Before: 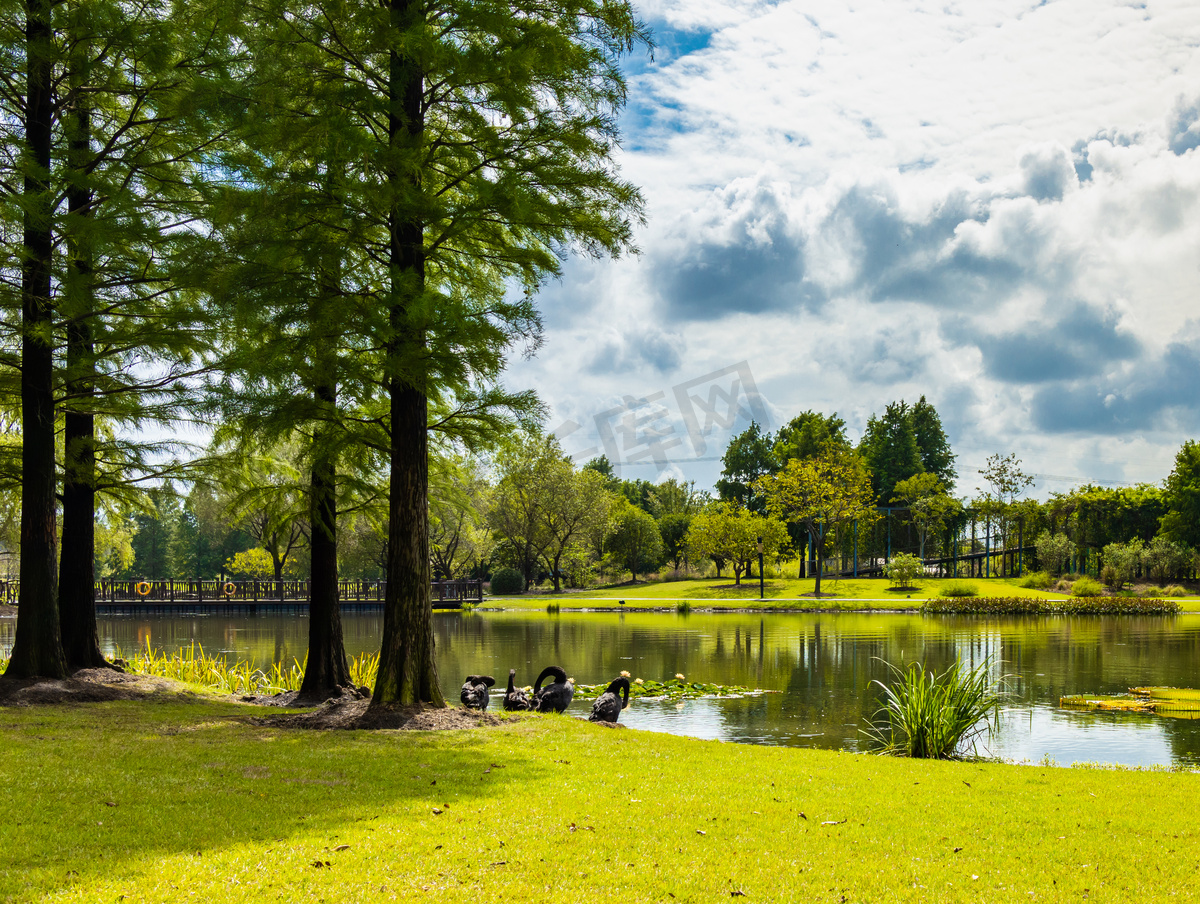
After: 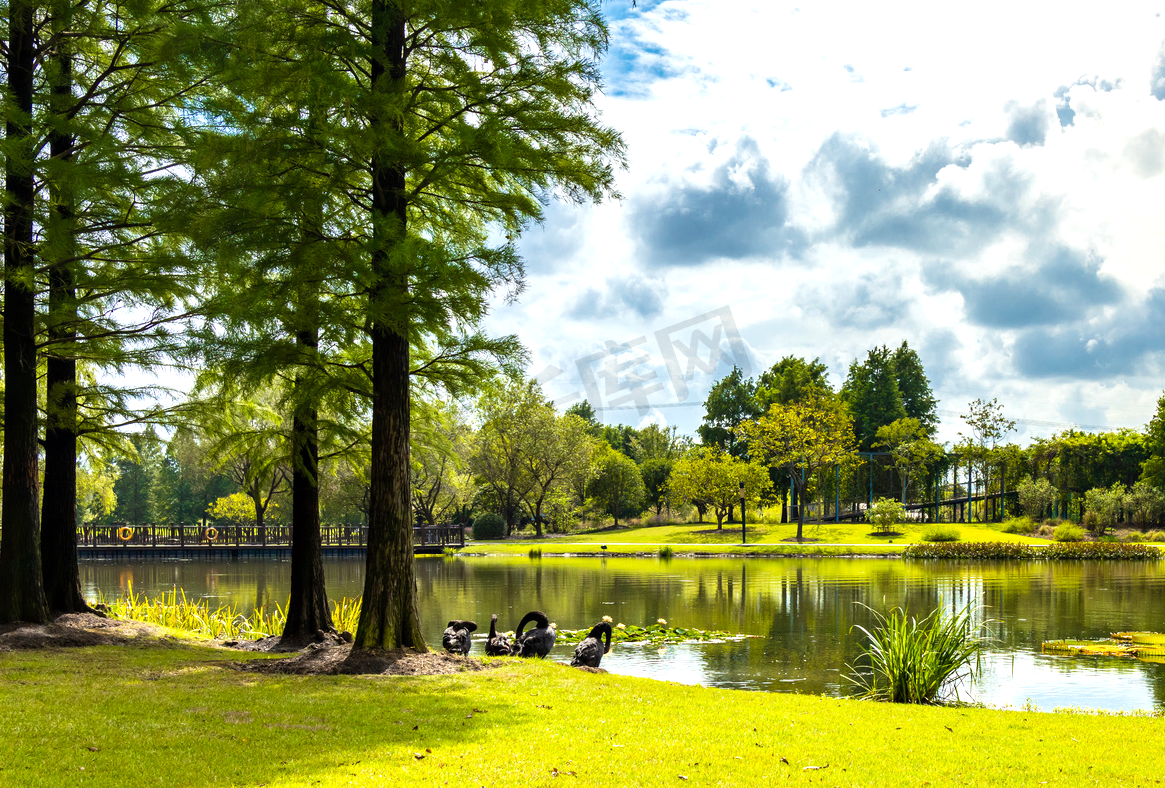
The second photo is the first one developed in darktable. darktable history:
exposure: black level correction 0.001, exposure 0.5 EV, compensate exposure bias true, compensate highlight preservation false
crop: left 1.507%, top 6.147%, right 1.379%, bottom 6.637%
